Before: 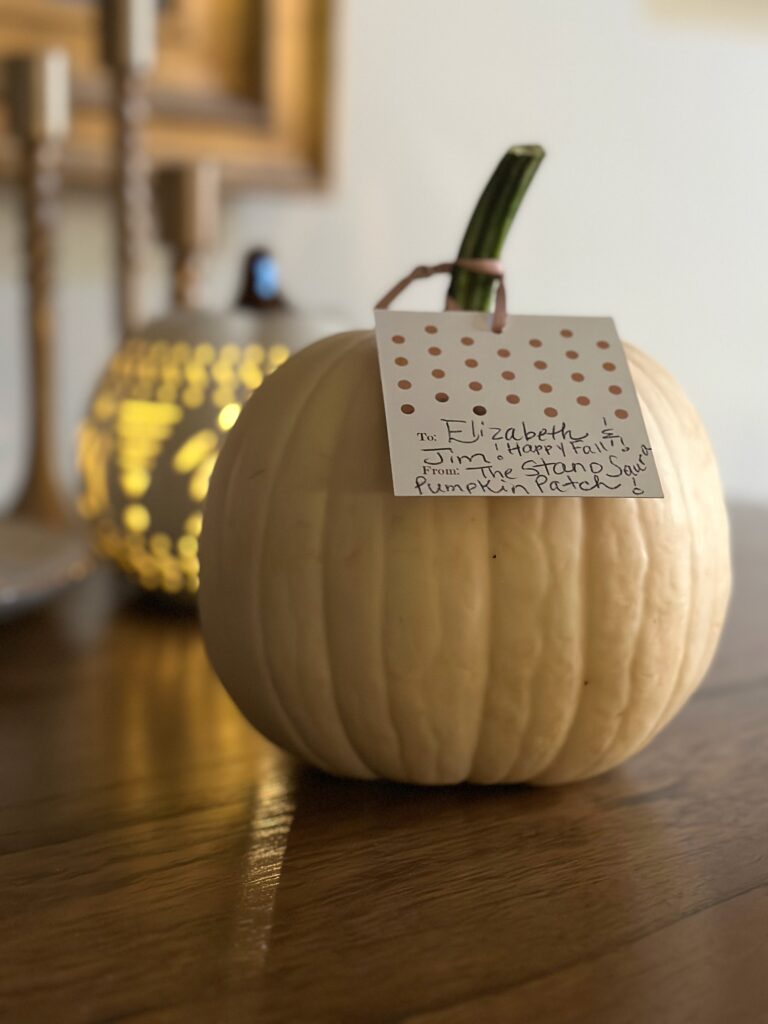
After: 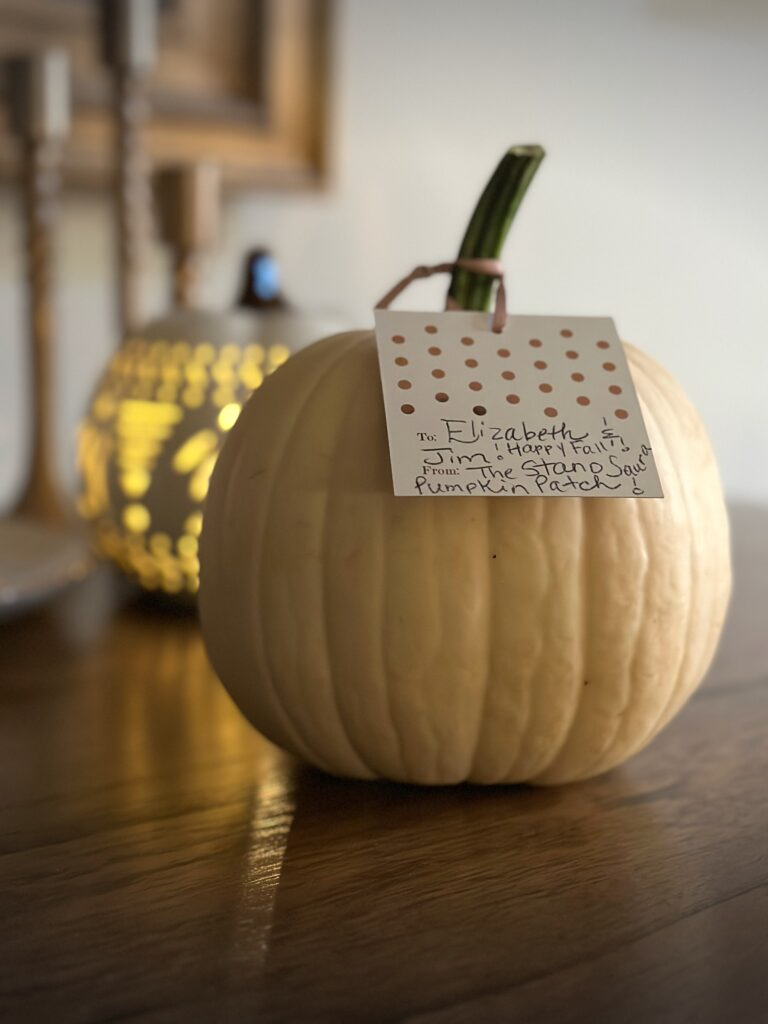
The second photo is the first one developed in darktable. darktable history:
vignetting: fall-off start 100.68%, width/height ratio 1.308
